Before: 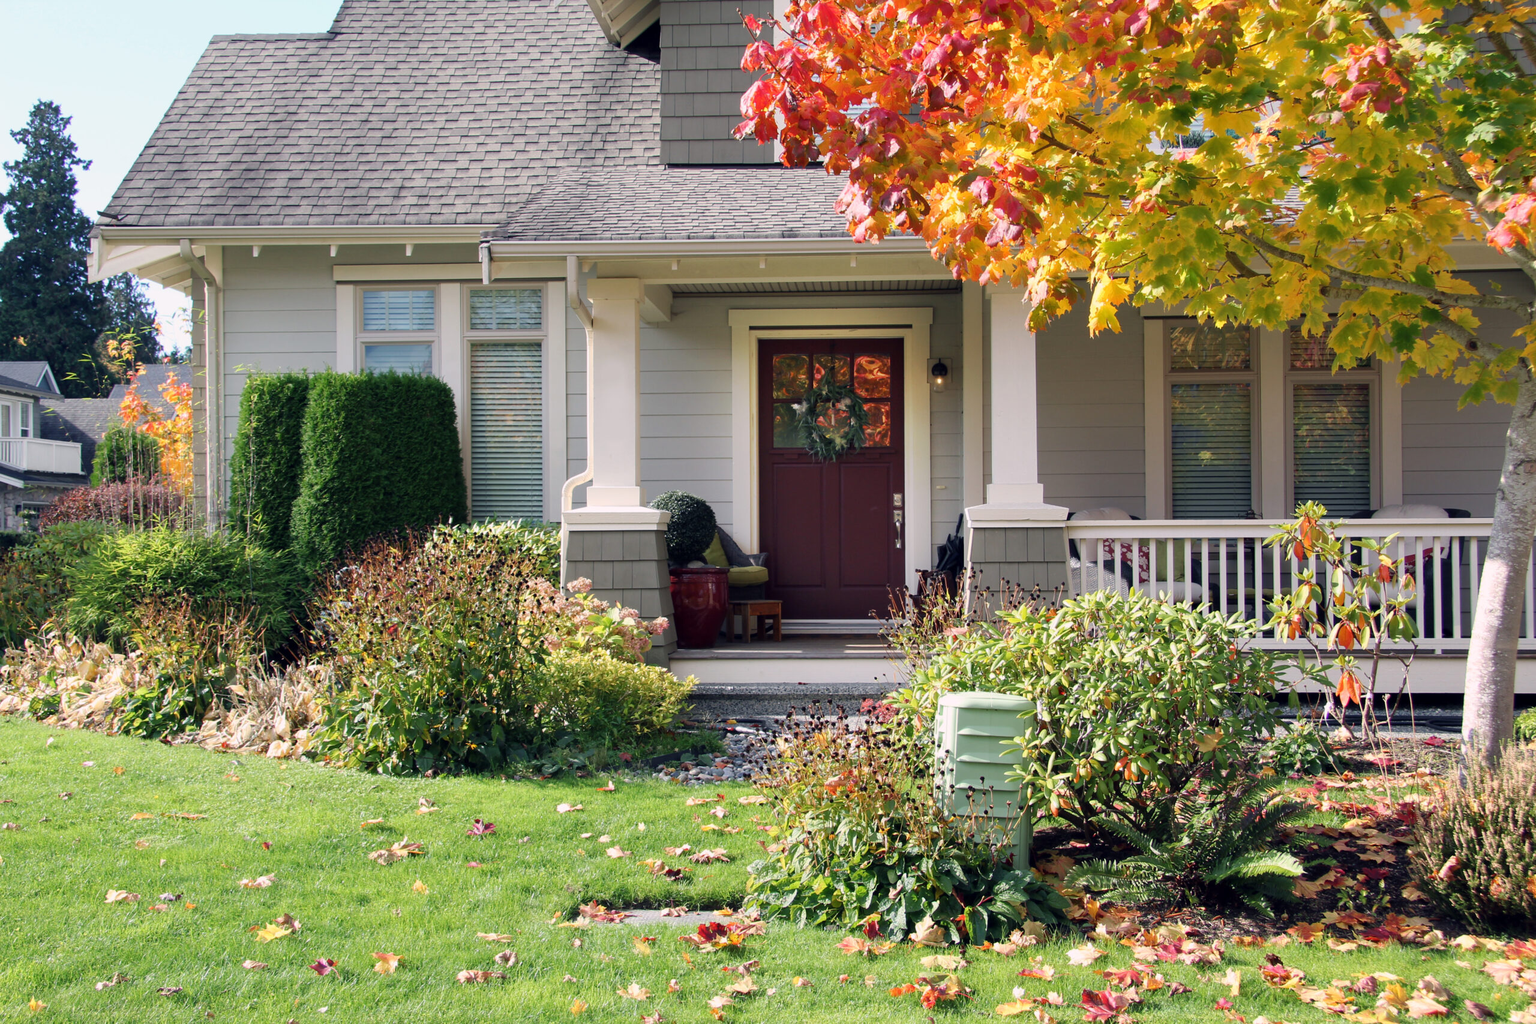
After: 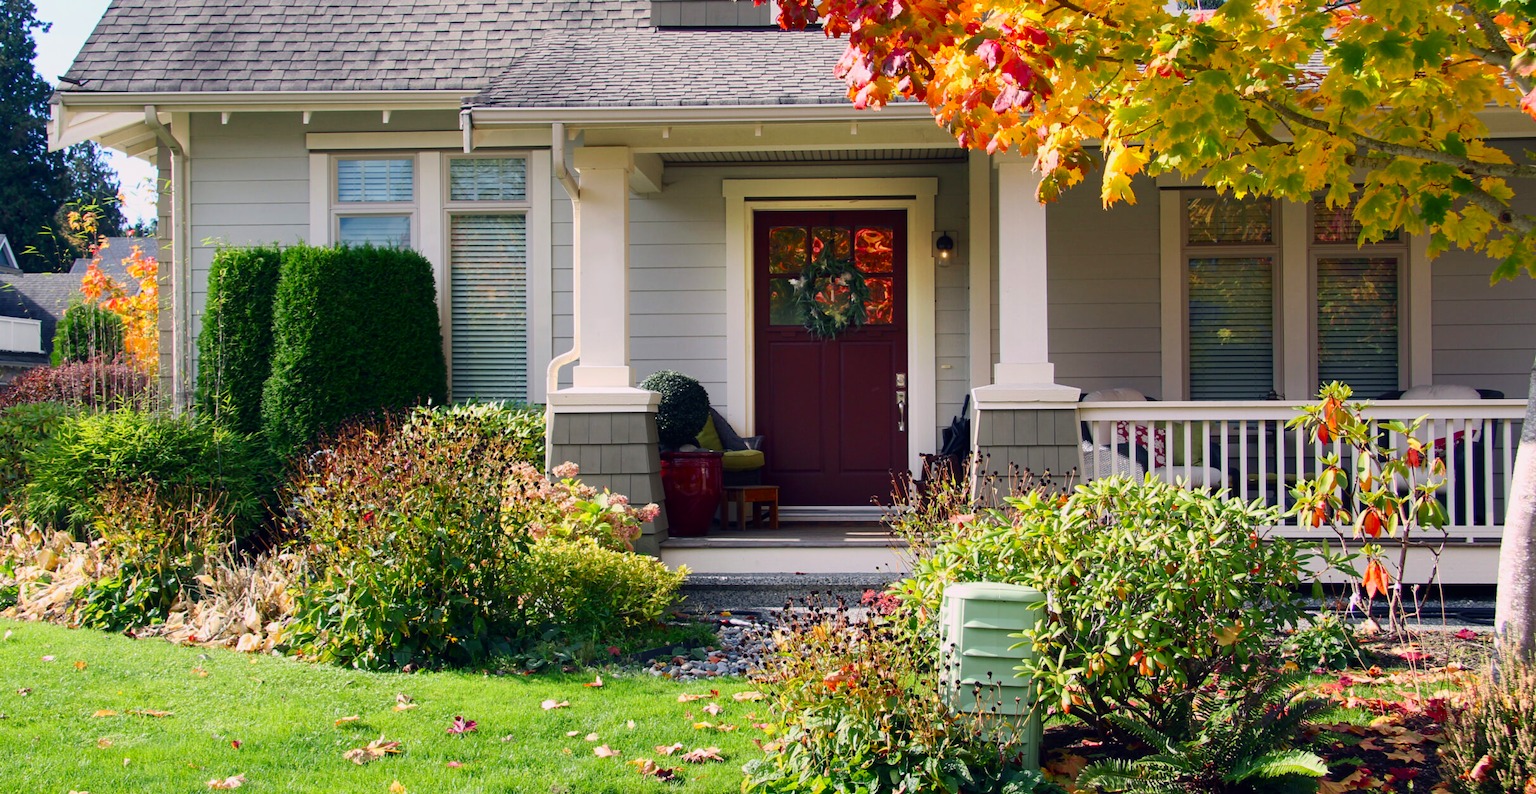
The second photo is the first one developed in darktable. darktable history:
contrast brightness saturation: contrast 0.16, saturation 0.328
contrast equalizer: y [[0.5, 0.5, 0.472, 0.5, 0.5, 0.5], [0.5 ×6], [0.5 ×6], [0 ×6], [0 ×6]]
exposure: exposure -0.158 EV, compensate highlight preservation false
crop and rotate: left 2.797%, top 13.629%, right 2.206%, bottom 12.632%
